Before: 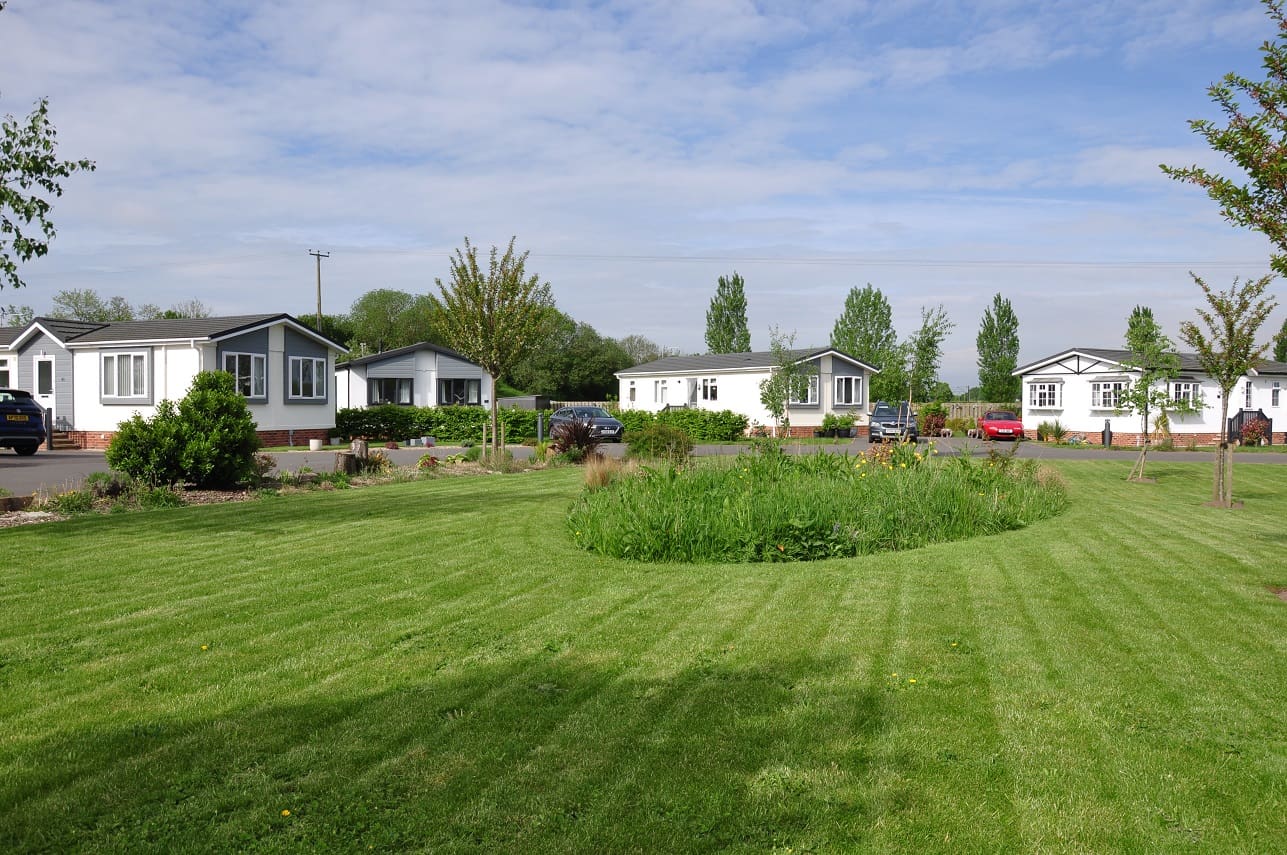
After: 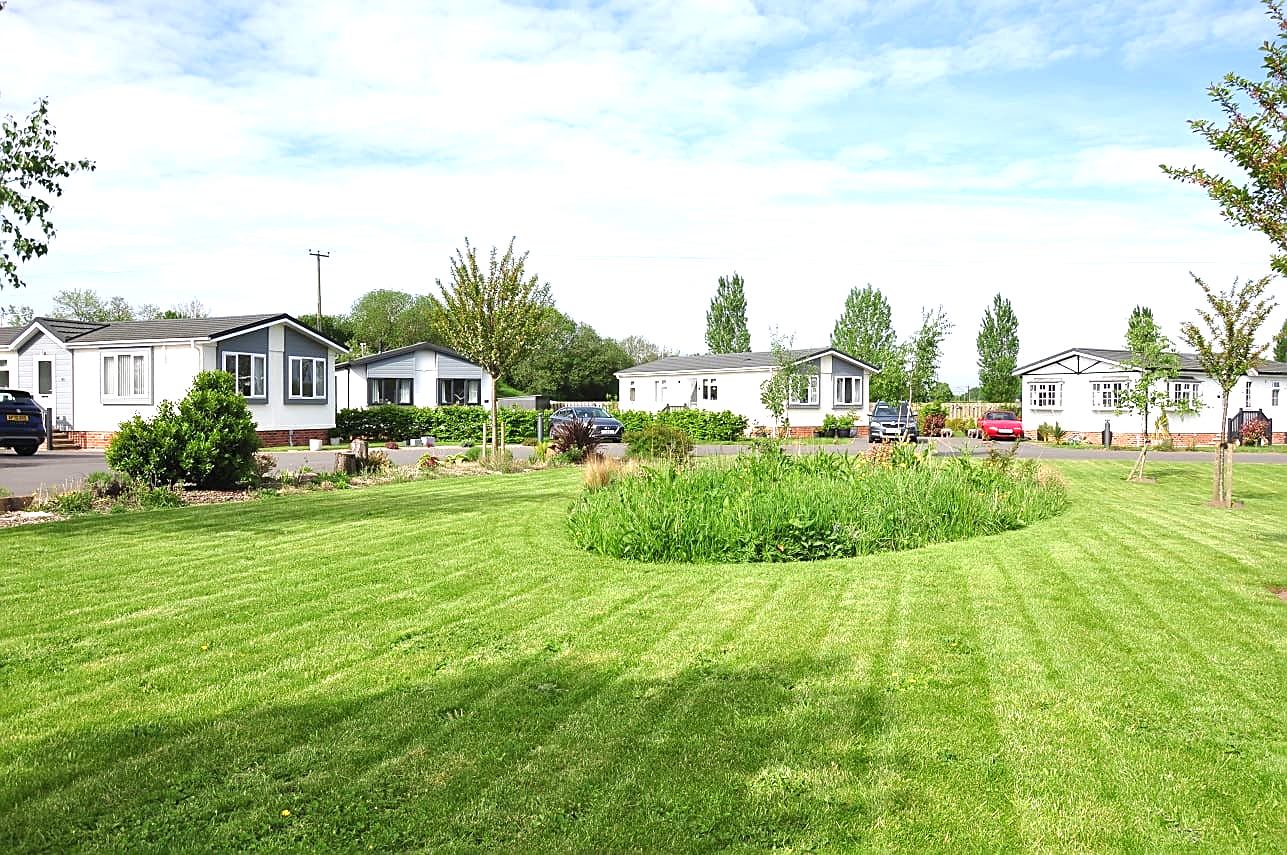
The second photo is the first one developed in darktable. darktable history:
sharpen: on, module defaults
exposure: black level correction 0, exposure 1.095 EV, compensate highlight preservation false
